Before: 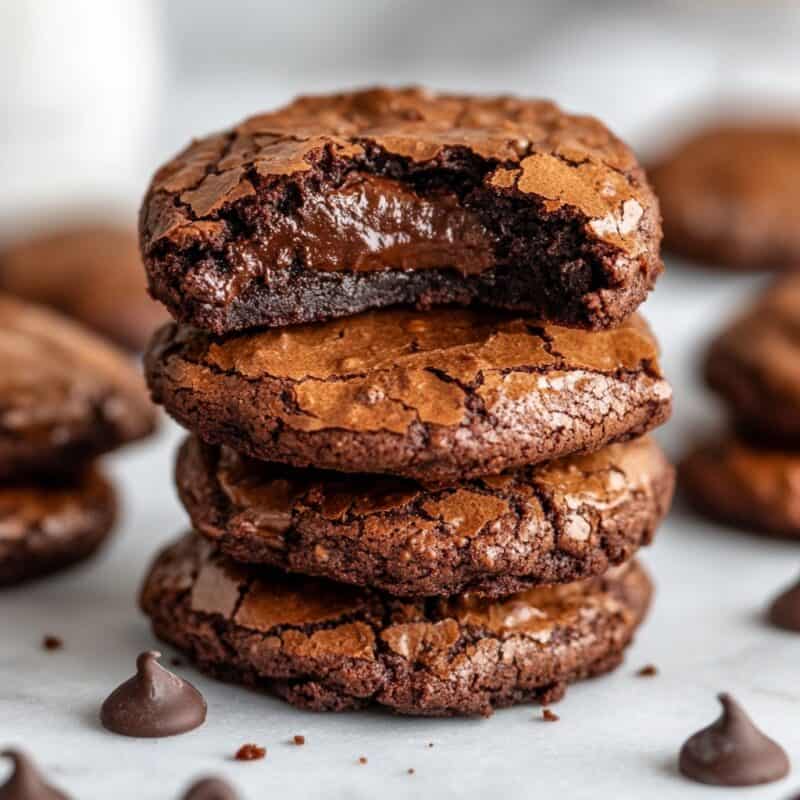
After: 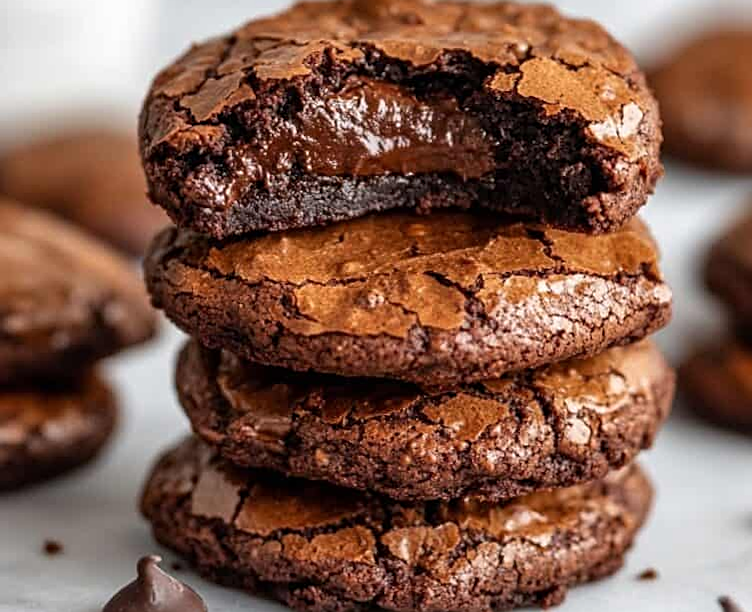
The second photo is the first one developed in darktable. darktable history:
crop and rotate: angle 0.097°, top 11.989%, right 5.821%, bottom 11.303%
sharpen: on, module defaults
color zones: curves: ch0 [(0, 0.5) (0.143, 0.5) (0.286, 0.5) (0.429, 0.5) (0.62, 0.489) (0.714, 0.445) (0.844, 0.496) (1, 0.5)]; ch1 [(0, 0.5) (0.143, 0.5) (0.286, 0.5) (0.429, 0.5) (0.571, 0.5) (0.714, 0.523) (0.857, 0.5) (1, 0.5)]
